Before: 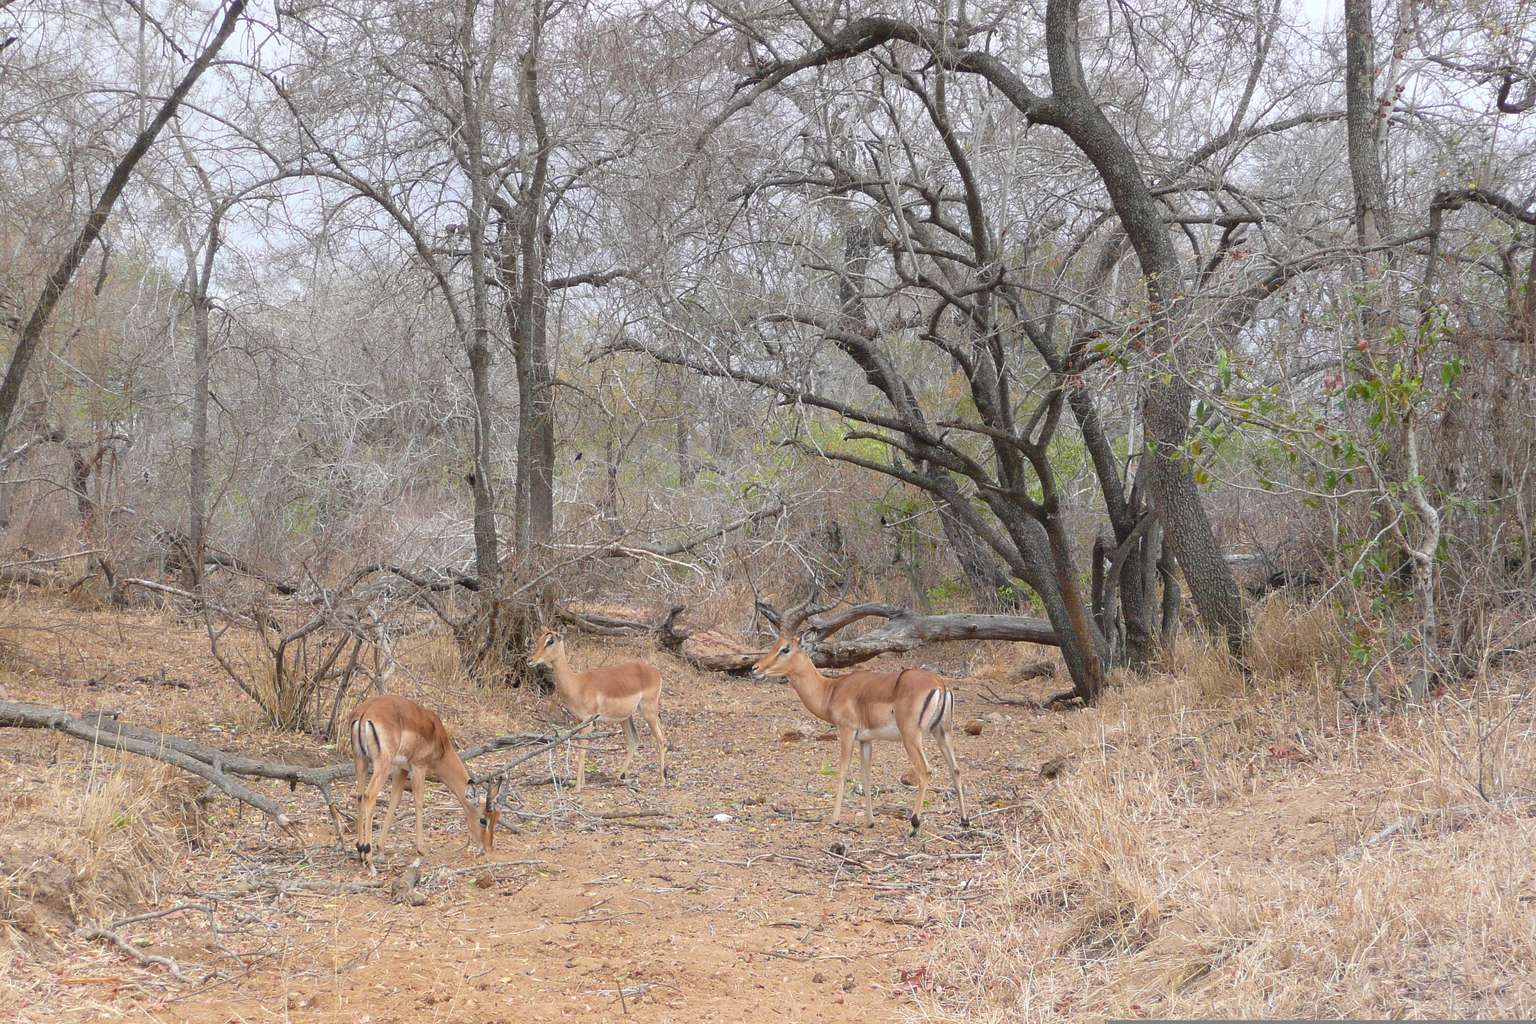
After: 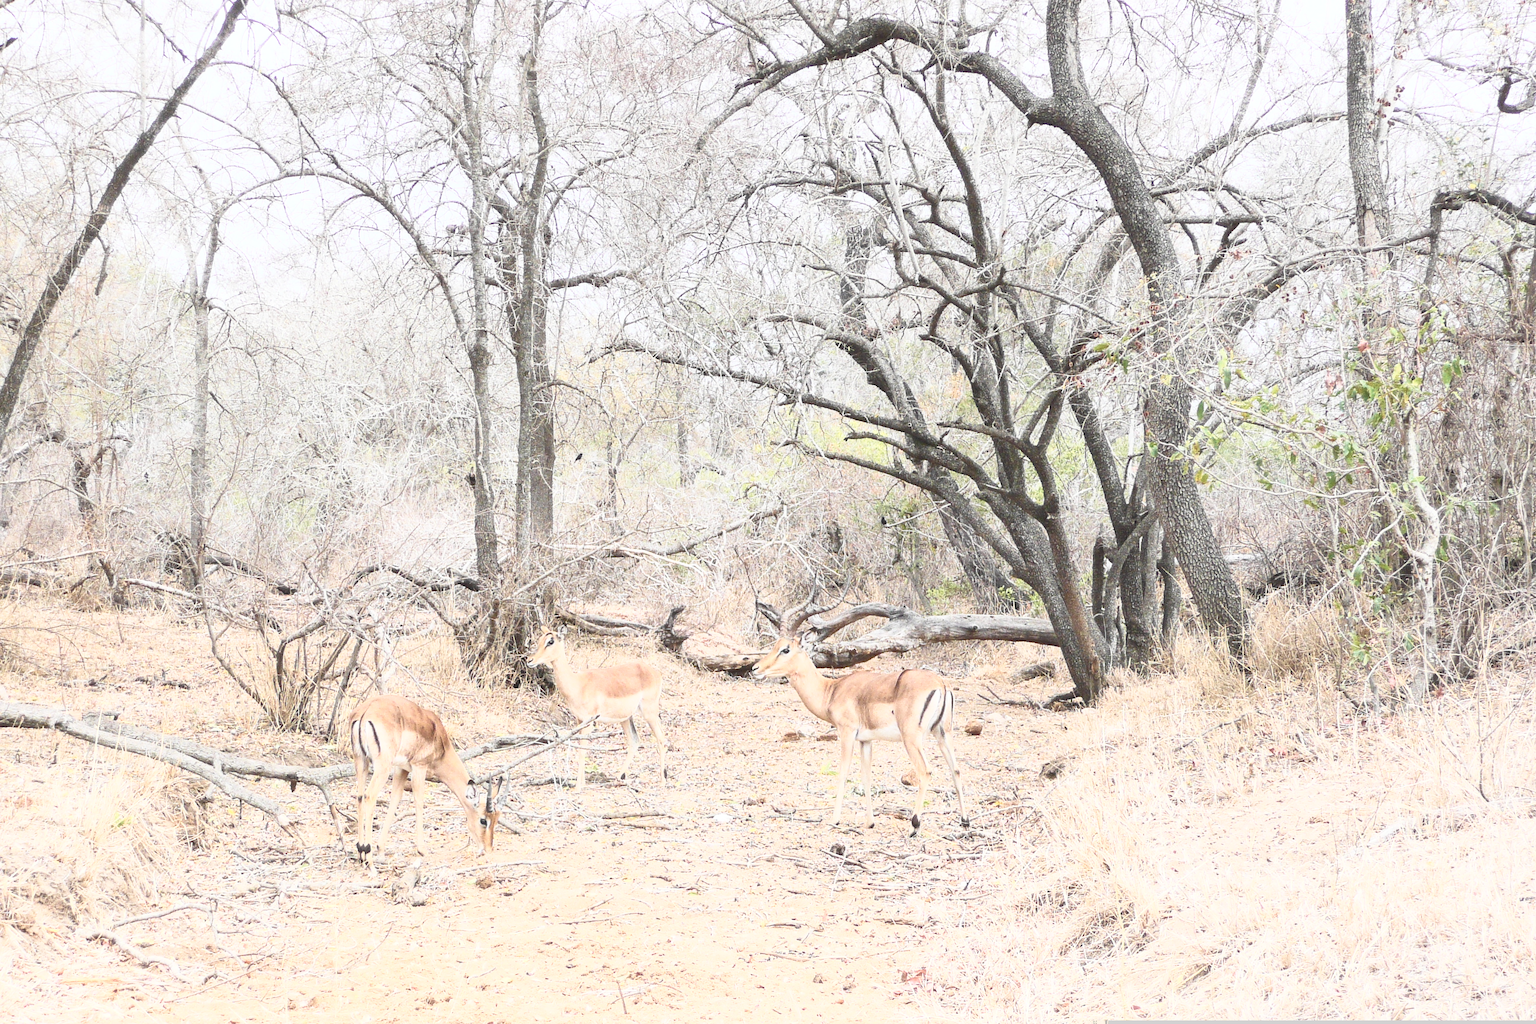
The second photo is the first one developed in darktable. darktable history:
tone curve: curves: ch0 [(0, 0) (0.003, 0.003) (0.011, 0.012) (0.025, 0.027) (0.044, 0.048) (0.069, 0.075) (0.1, 0.108) (0.136, 0.147) (0.177, 0.192) (0.224, 0.243) (0.277, 0.3) (0.335, 0.363) (0.399, 0.433) (0.468, 0.508) (0.543, 0.589) (0.623, 0.676) (0.709, 0.769) (0.801, 0.868) (0.898, 0.949) (1, 1)], preserve colors none
contrast brightness saturation: contrast 0.438, brightness 0.559, saturation -0.182
